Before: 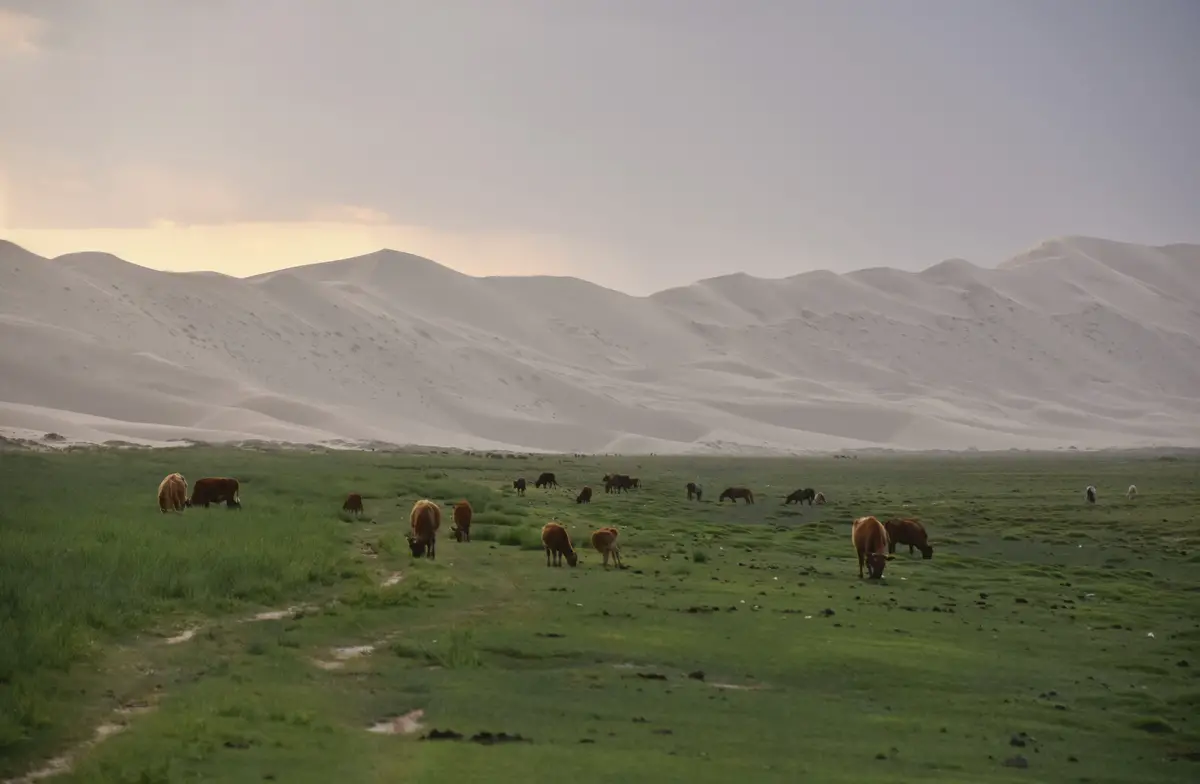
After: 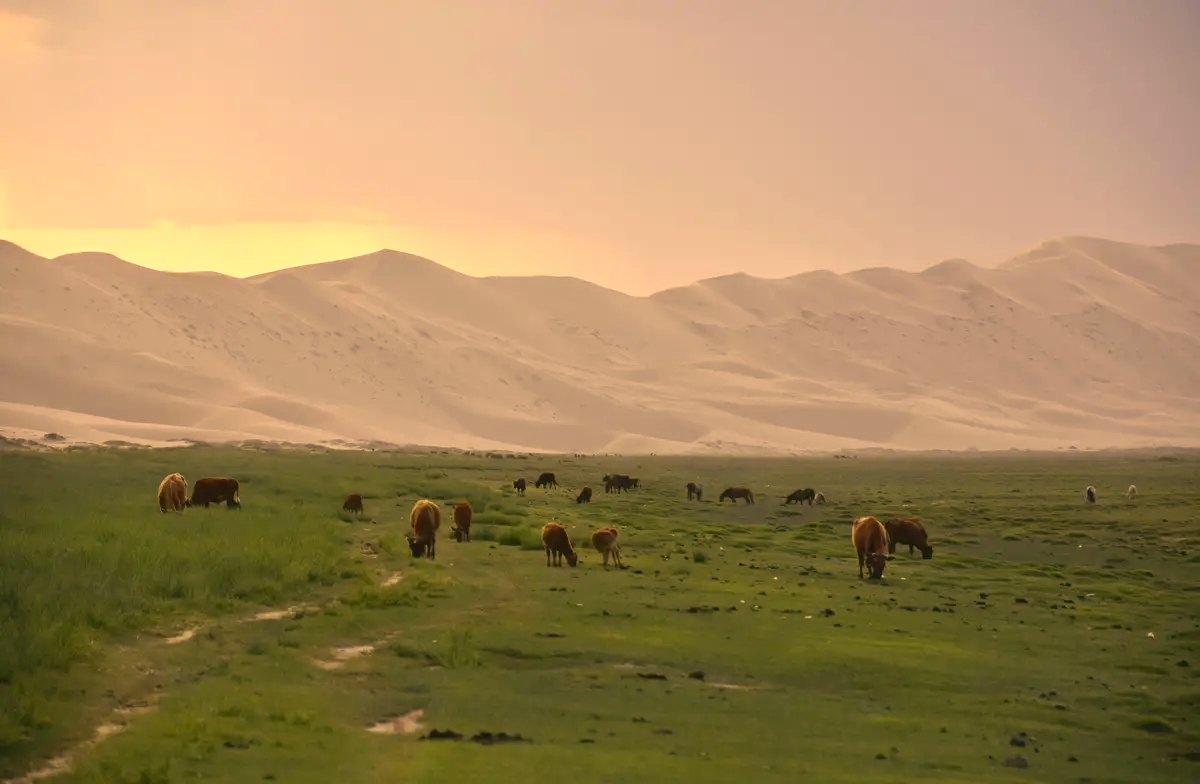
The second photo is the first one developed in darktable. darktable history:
color correction: highlights a* 15, highlights b* 31.55
exposure: exposure 0.3 EV, compensate highlight preservation false
